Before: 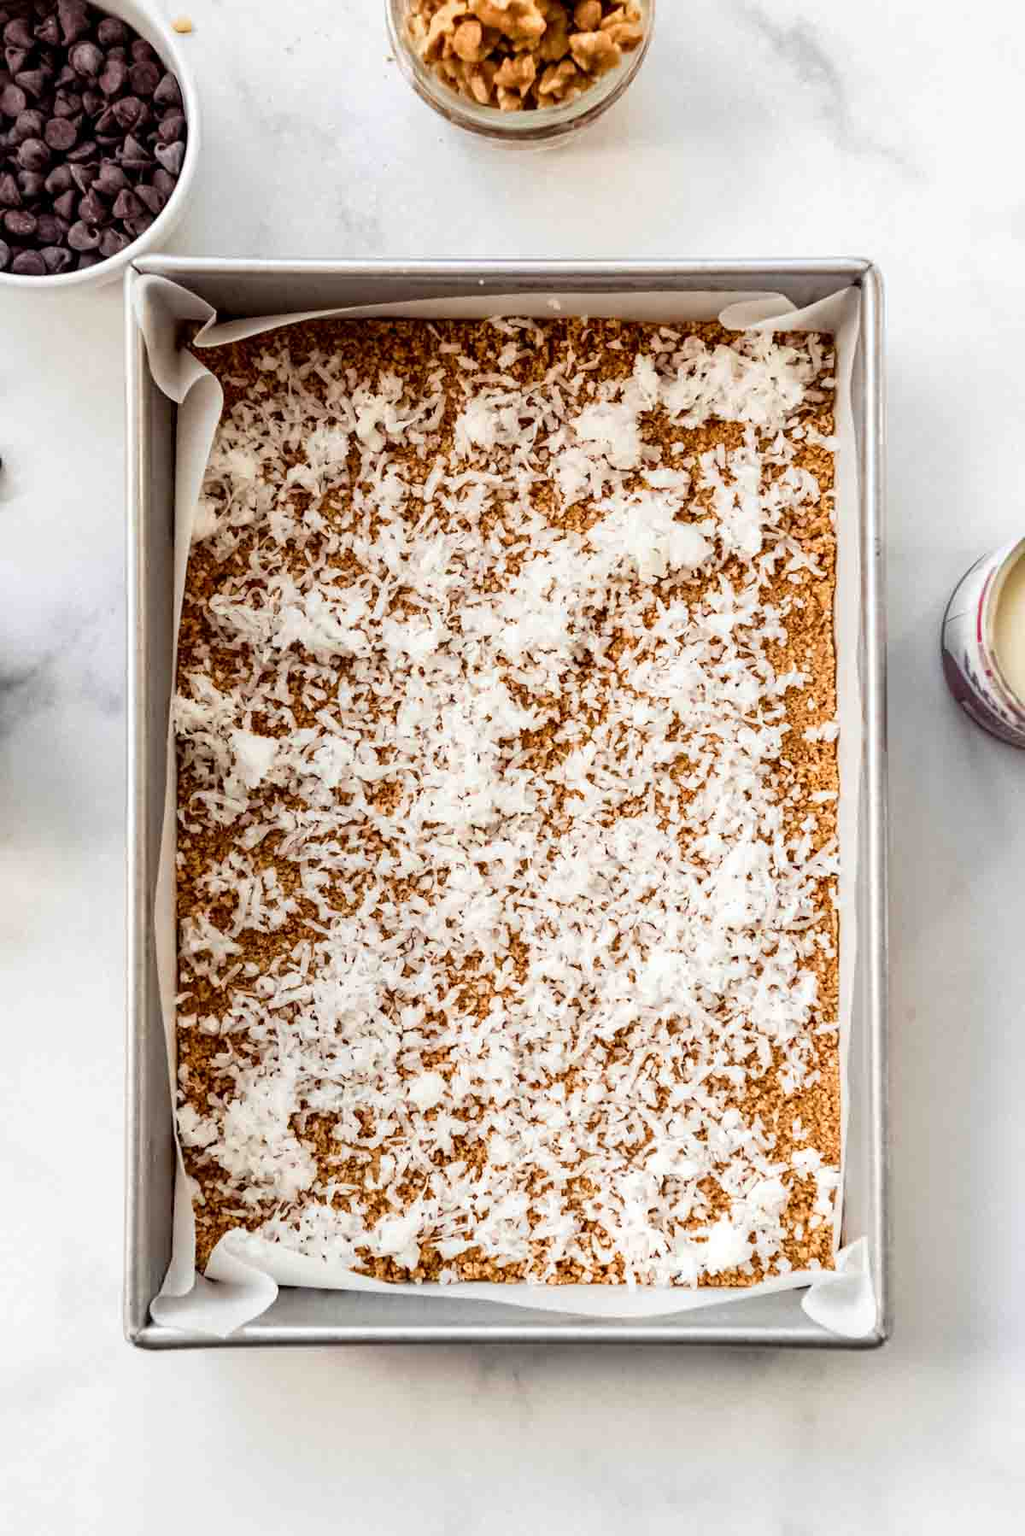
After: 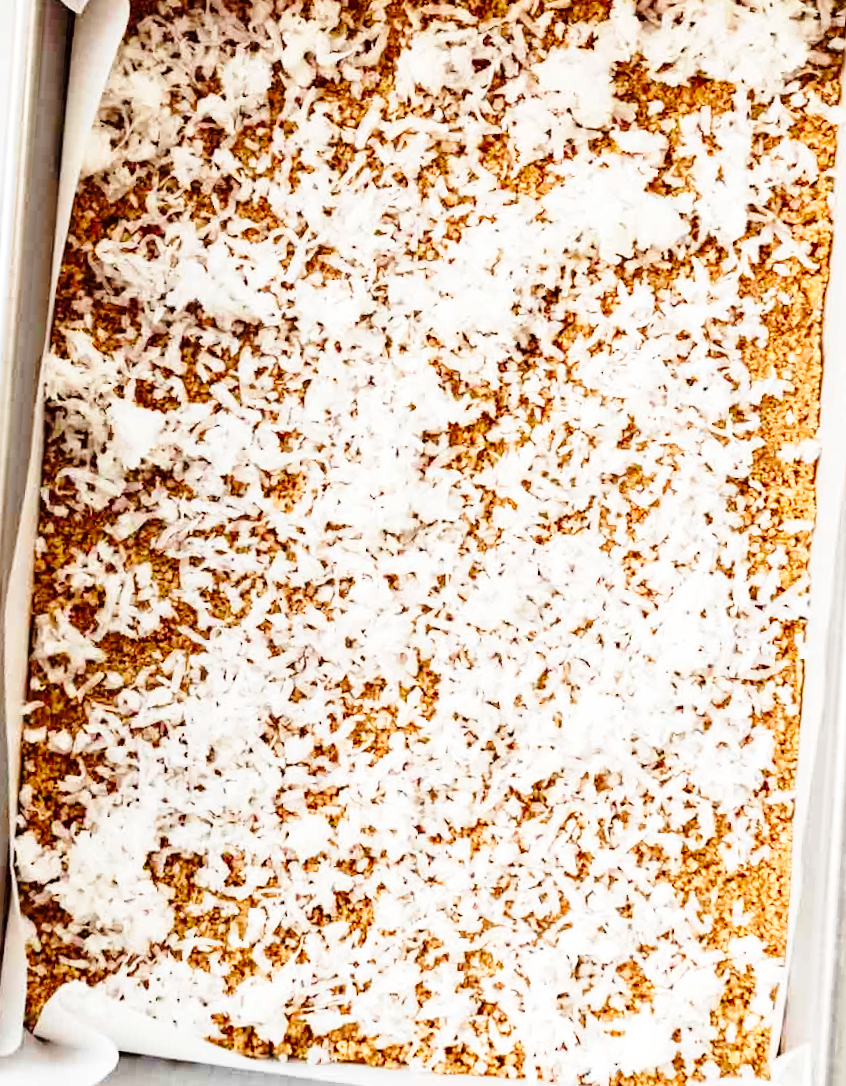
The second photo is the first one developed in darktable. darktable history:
base curve: curves: ch0 [(0, 0) (0.028, 0.03) (0.121, 0.232) (0.46, 0.748) (0.859, 0.968) (1, 1)], preserve colors none
crop and rotate: angle -4.12°, left 9.904%, top 21.316%, right 12.183%, bottom 11.9%
